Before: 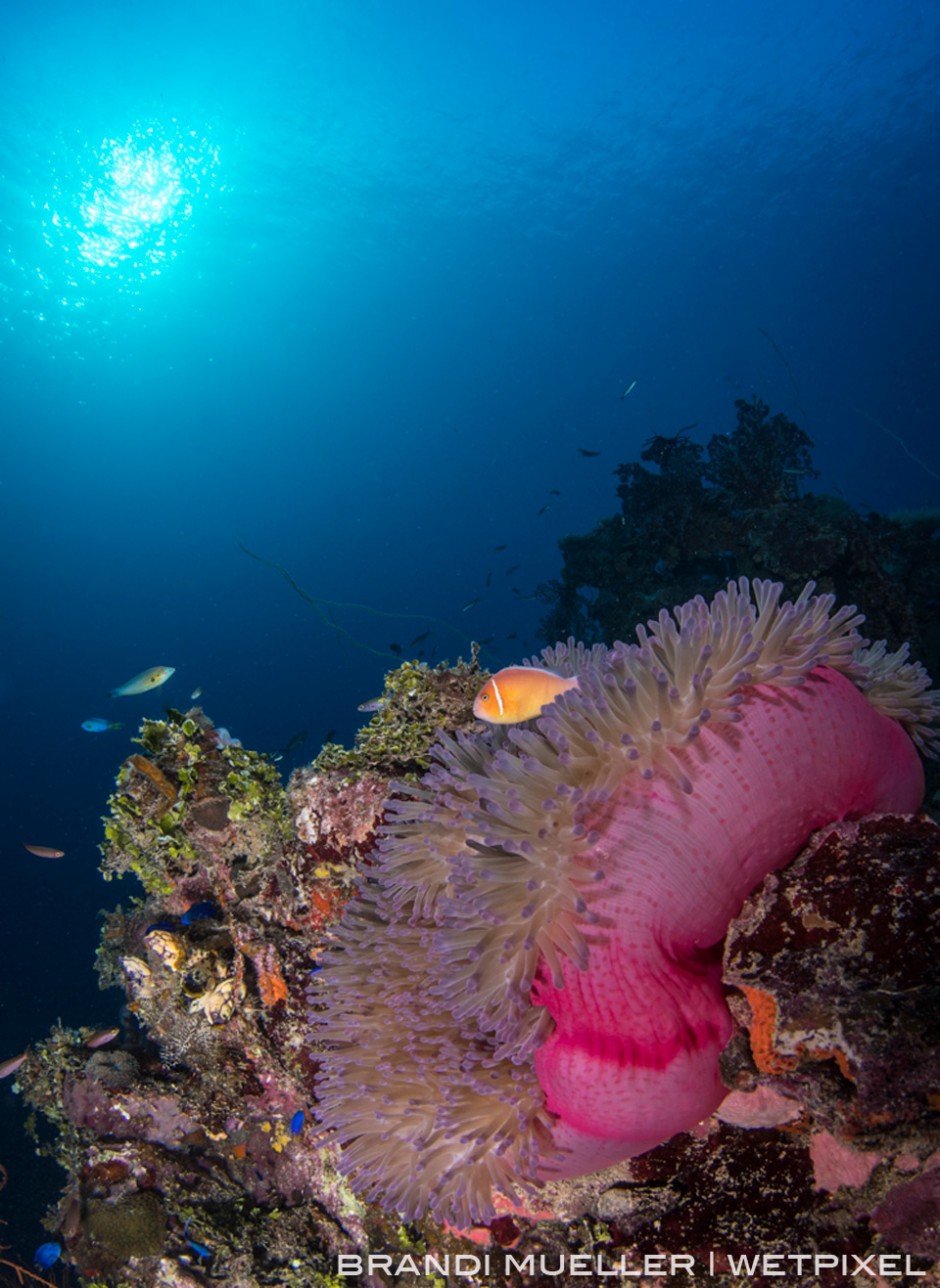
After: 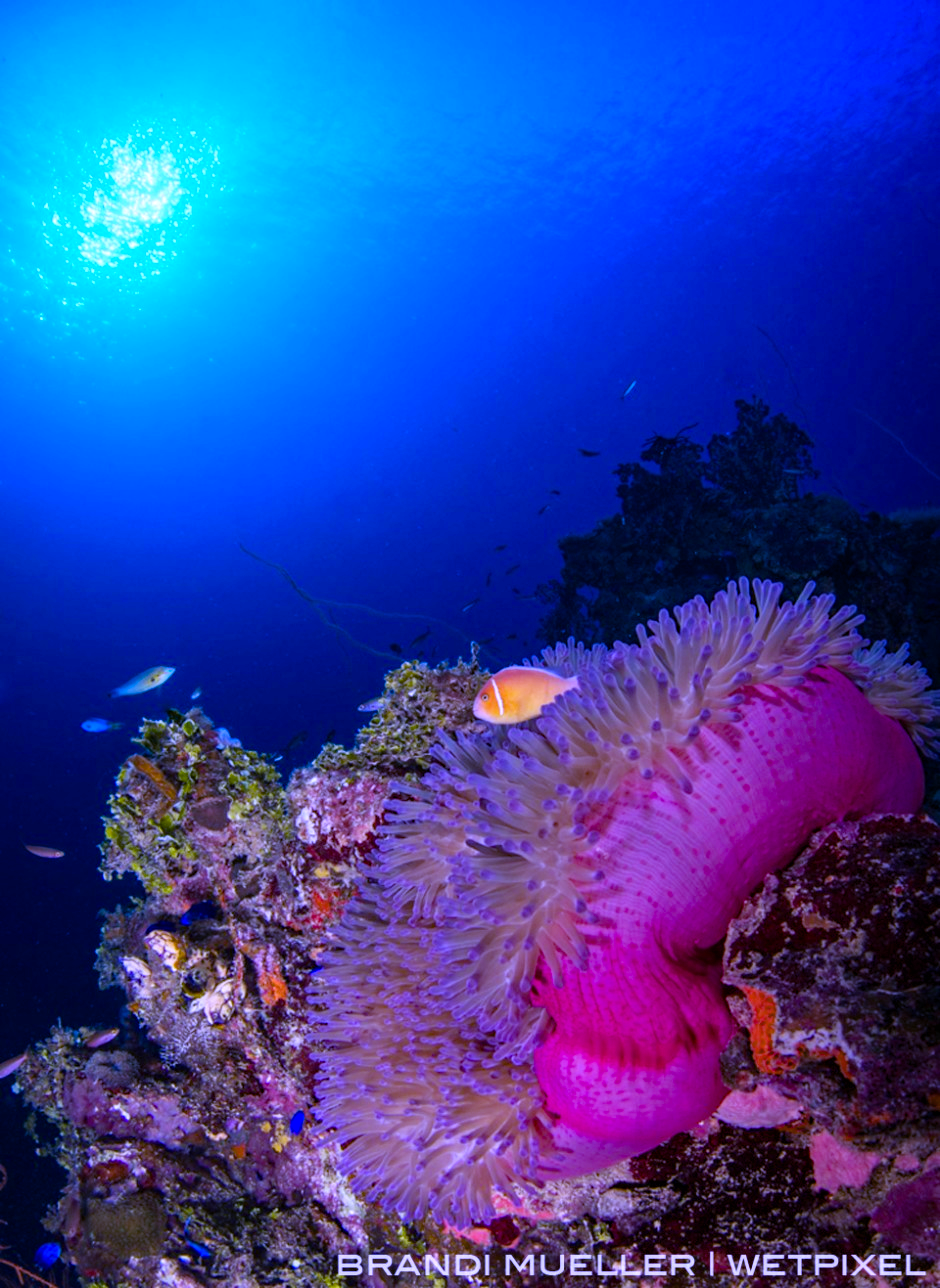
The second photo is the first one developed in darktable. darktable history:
color balance rgb: perceptual saturation grading › global saturation 20%, perceptual saturation grading › highlights -25%, perceptual saturation grading › shadows 50%
white balance: red 0.98, blue 1.61
haze removal: adaptive false
